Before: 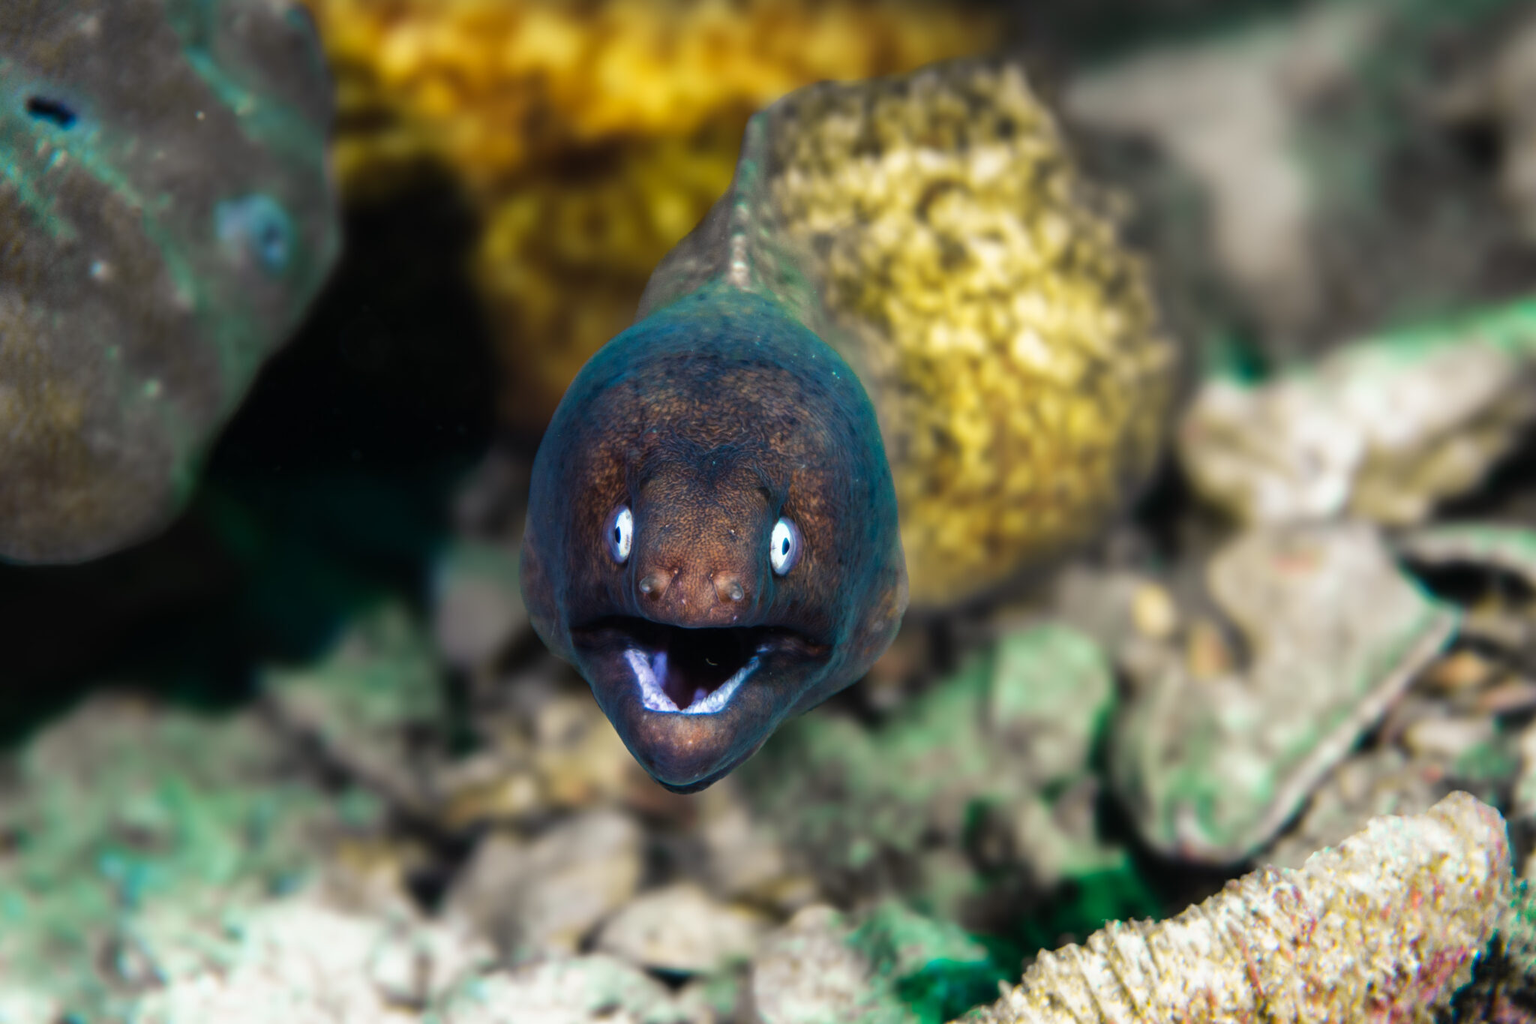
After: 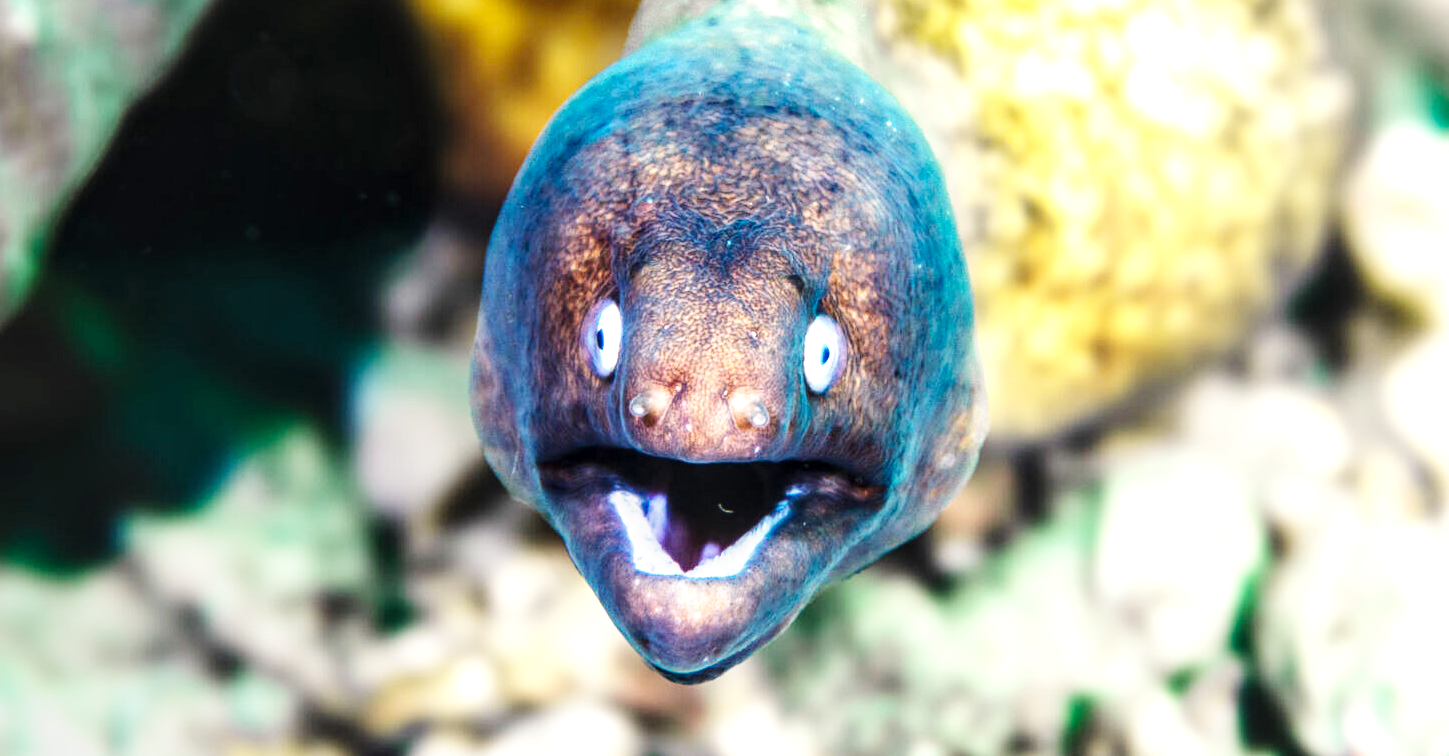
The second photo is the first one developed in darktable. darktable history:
base curve: curves: ch0 [(0, 0.003) (0.001, 0.002) (0.006, 0.004) (0.02, 0.022) (0.048, 0.086) (0.094, 0.234) (0.162, 0.431) (0.258, 0.629) (0.385, 0.8) (0.548, 0.918) (0.751, 0.988) (1, 1)], preserve colors none
local contrast: detail 130%
exposure: black level correction 0, exposure 1.183 EV, compensate highlight preservation false
crop: left 10.936%, top 27.417%, right 18.306%, bottom 17.13%
